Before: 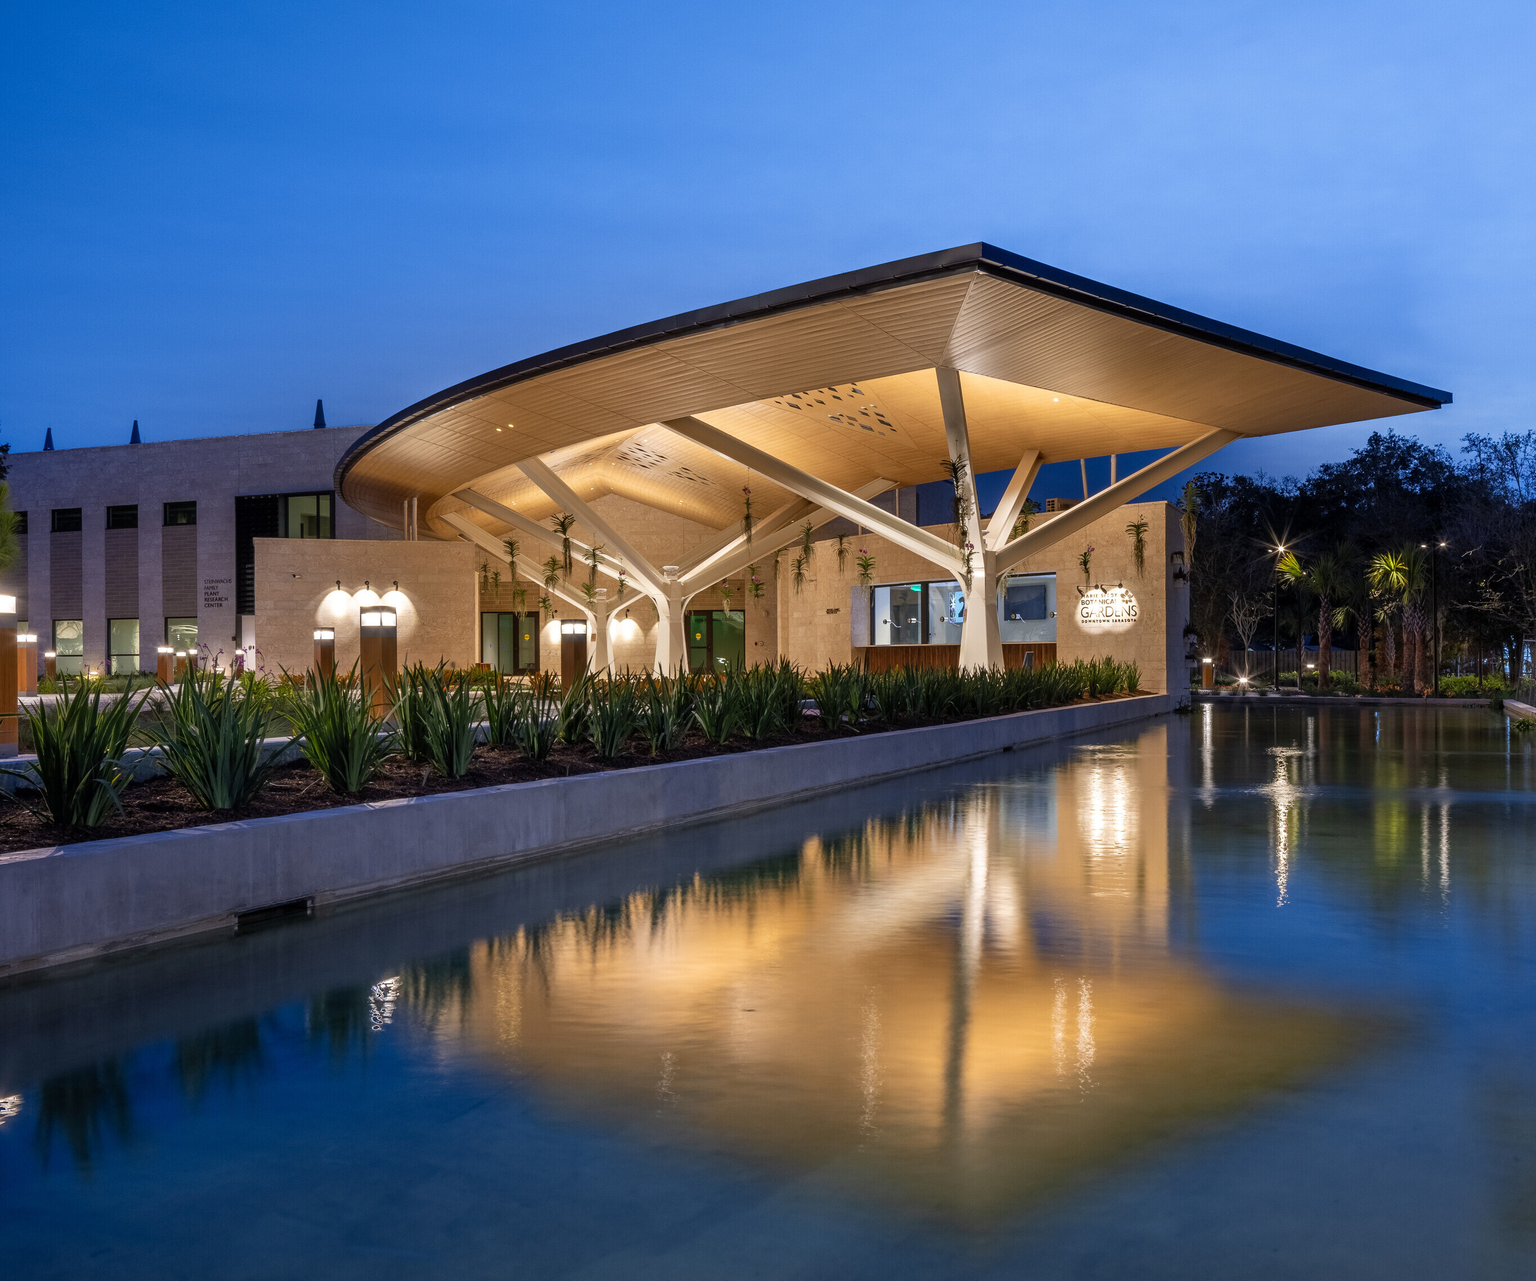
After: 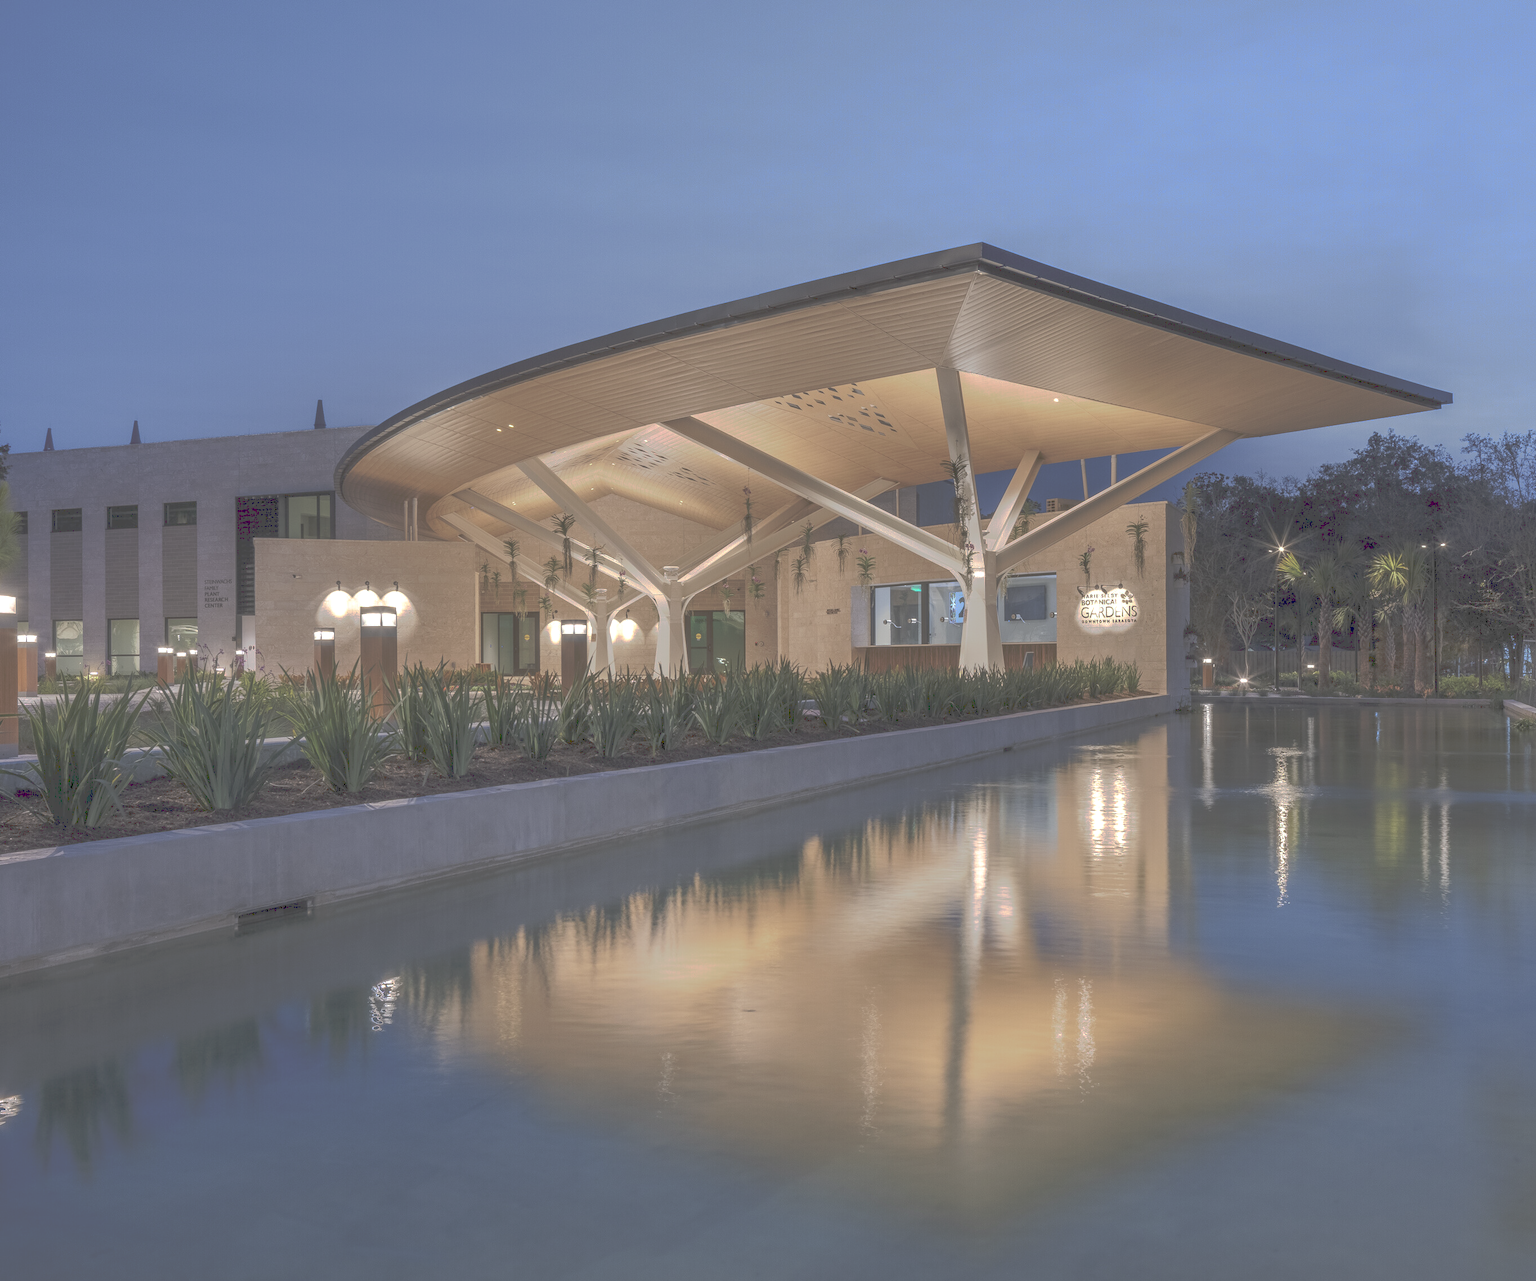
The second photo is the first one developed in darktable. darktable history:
local contrast: on, module defaults
tone curve: curves: ch0 [(0, 0) (0.003, 0.322) (0.011, 0.327) (0.025, 0.345) (0.044, 0.365) (0.069, 0.378) (0.1, 0.391) (0.136, 0.403) (0.177, 0.412) (0.224, 0.429) (0.277, 0.448) (0.335, 0.474) (0.399, 0.503) (0.468, 0.537) (0.543, 0.57) (0.623, 0.61) (0.709, 0.653) (0.801, 0.699) (0.898, 0.75) (1, 1)], preserve colors none
